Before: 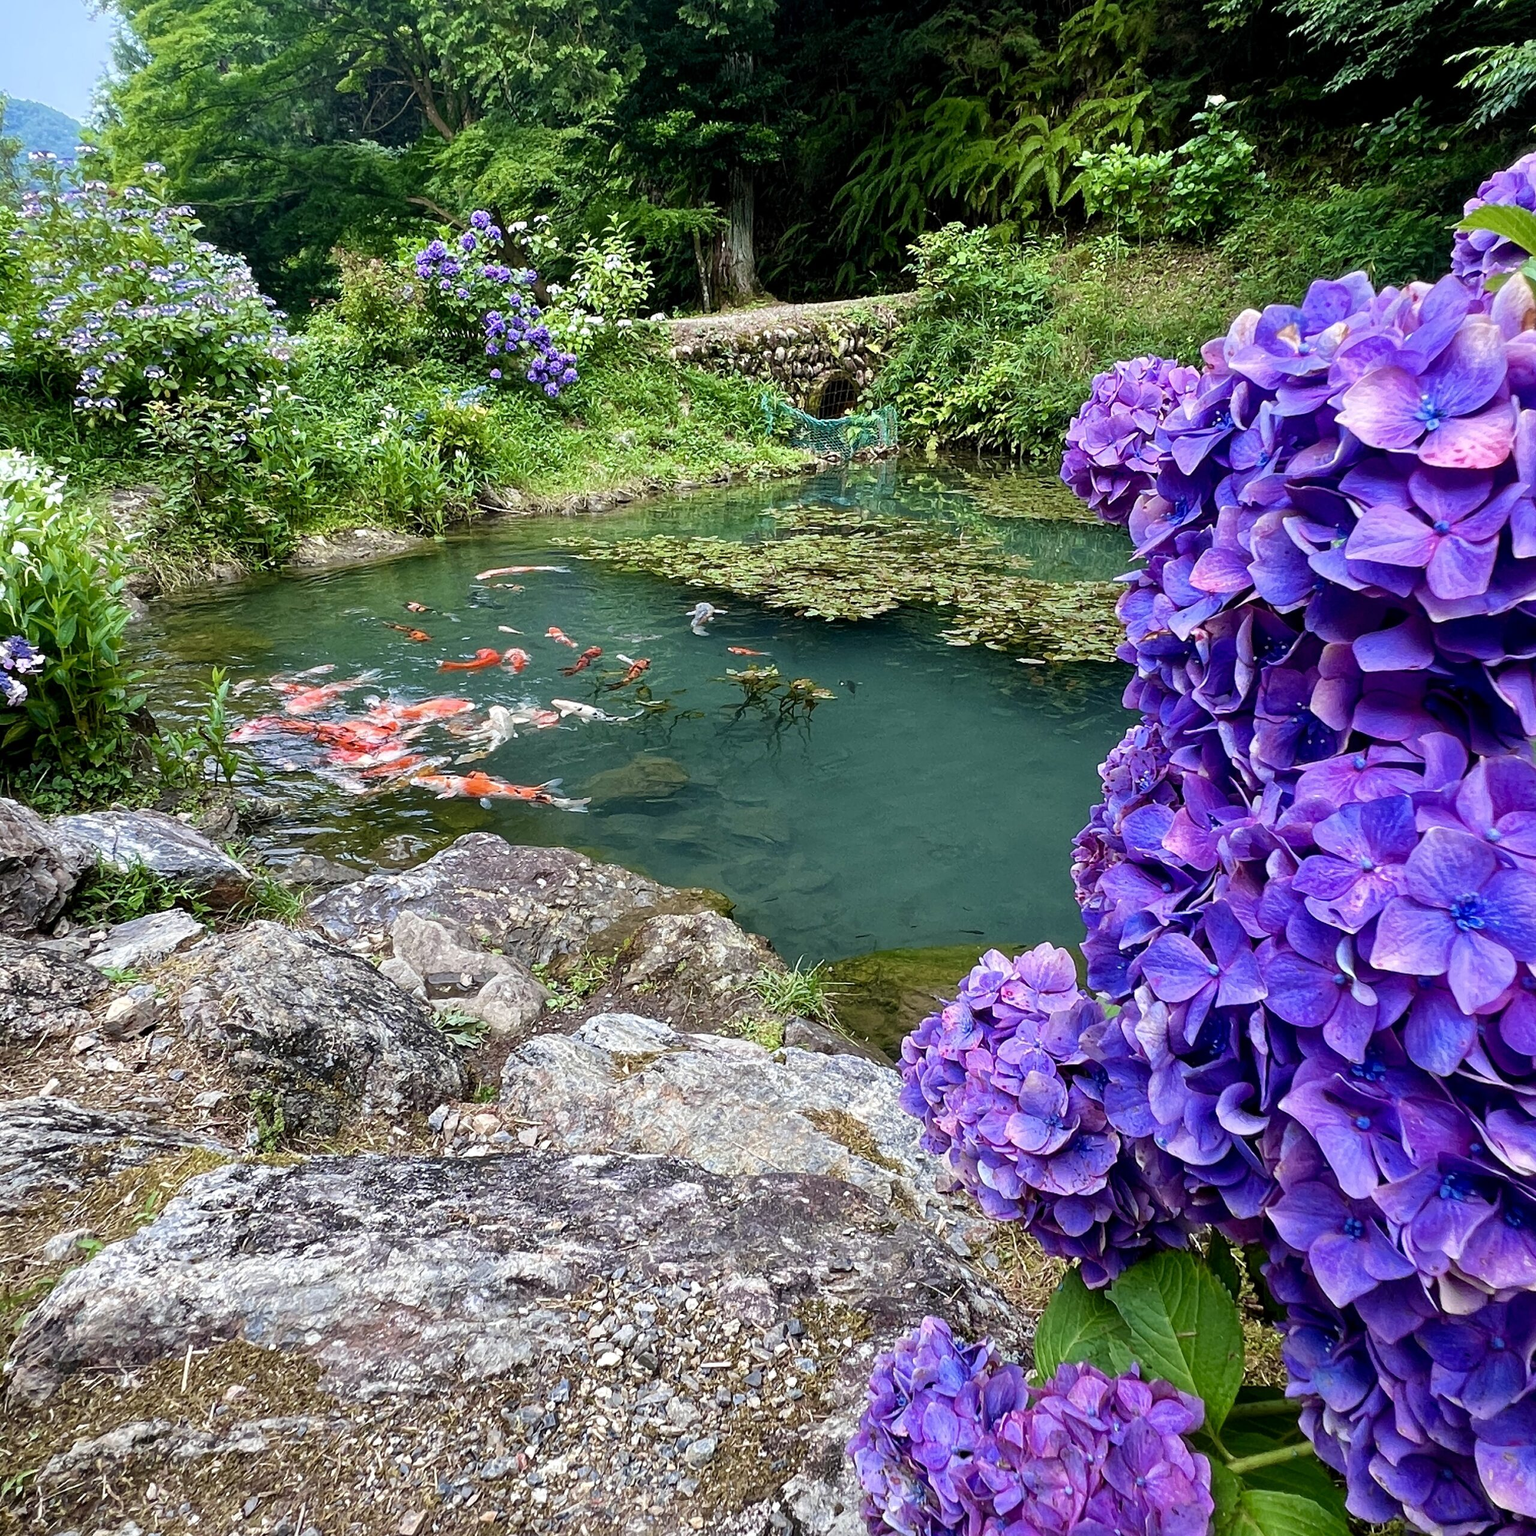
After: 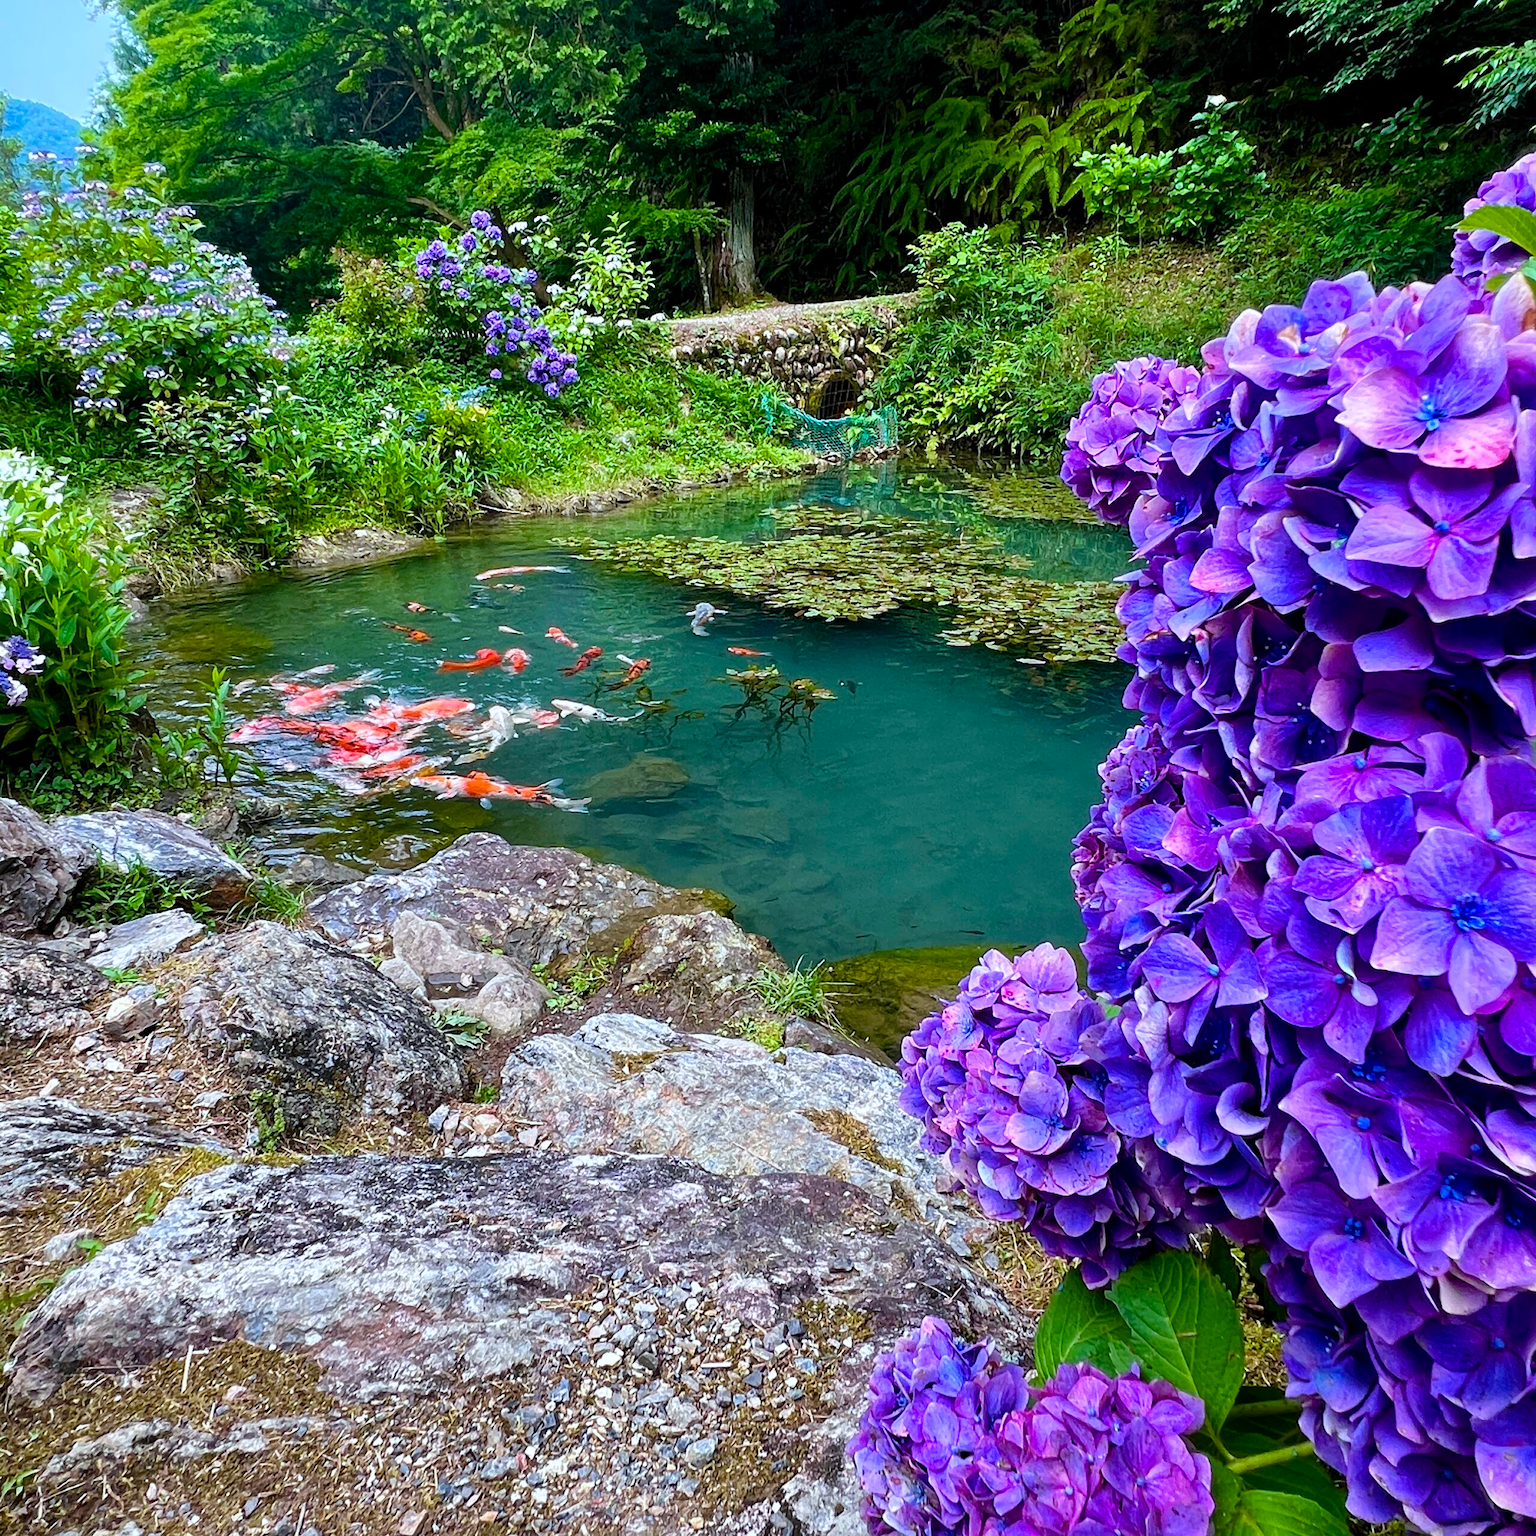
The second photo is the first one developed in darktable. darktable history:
white balance: red 0.974, blue 1.044
color balance rgb: perceptual saturation grading › global saturation 20%, global vibrance 20%
